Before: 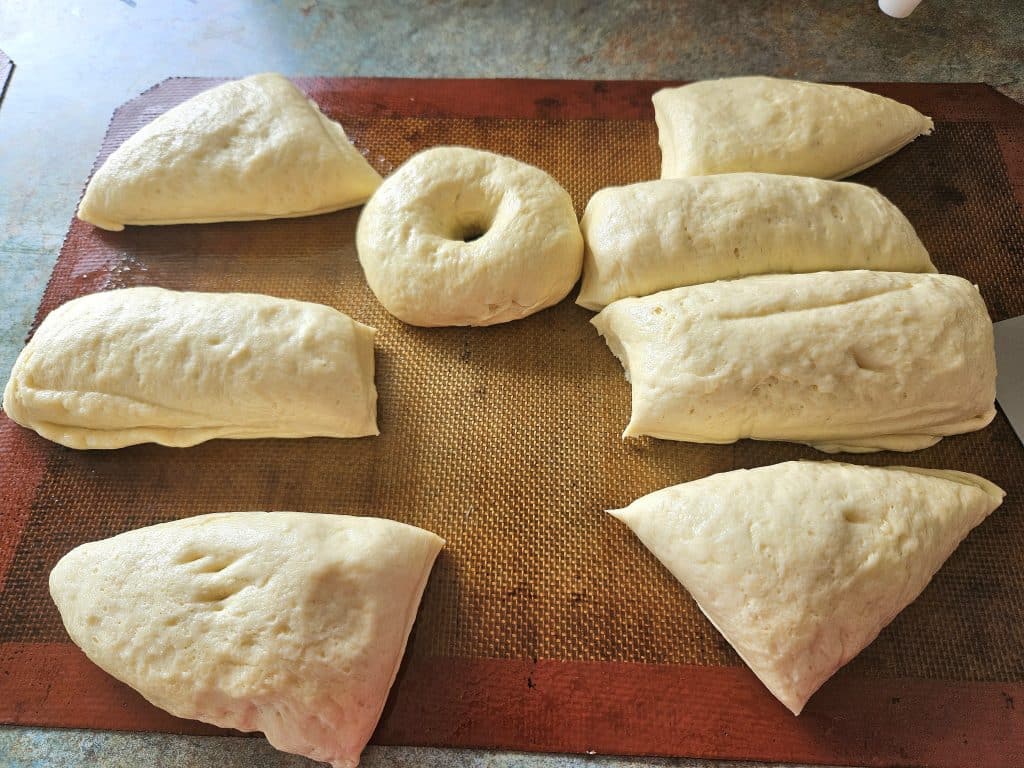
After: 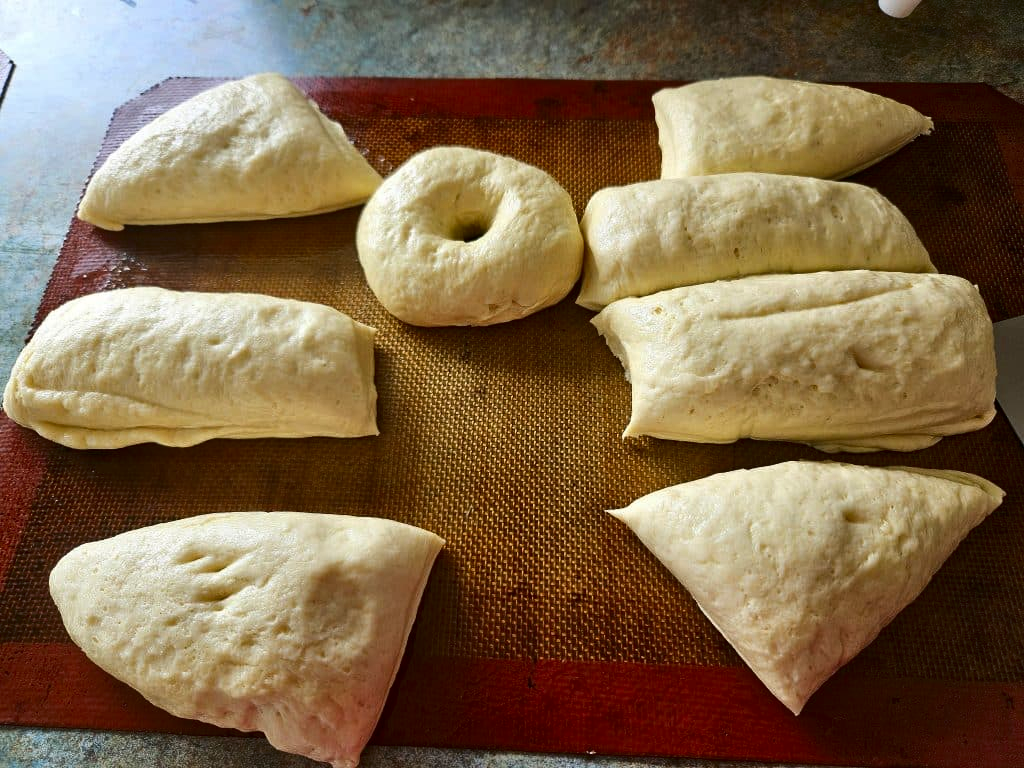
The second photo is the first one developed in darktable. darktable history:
contrast brightness saturation: contrast 0.126, brightness -0.226, saturation 0.145
